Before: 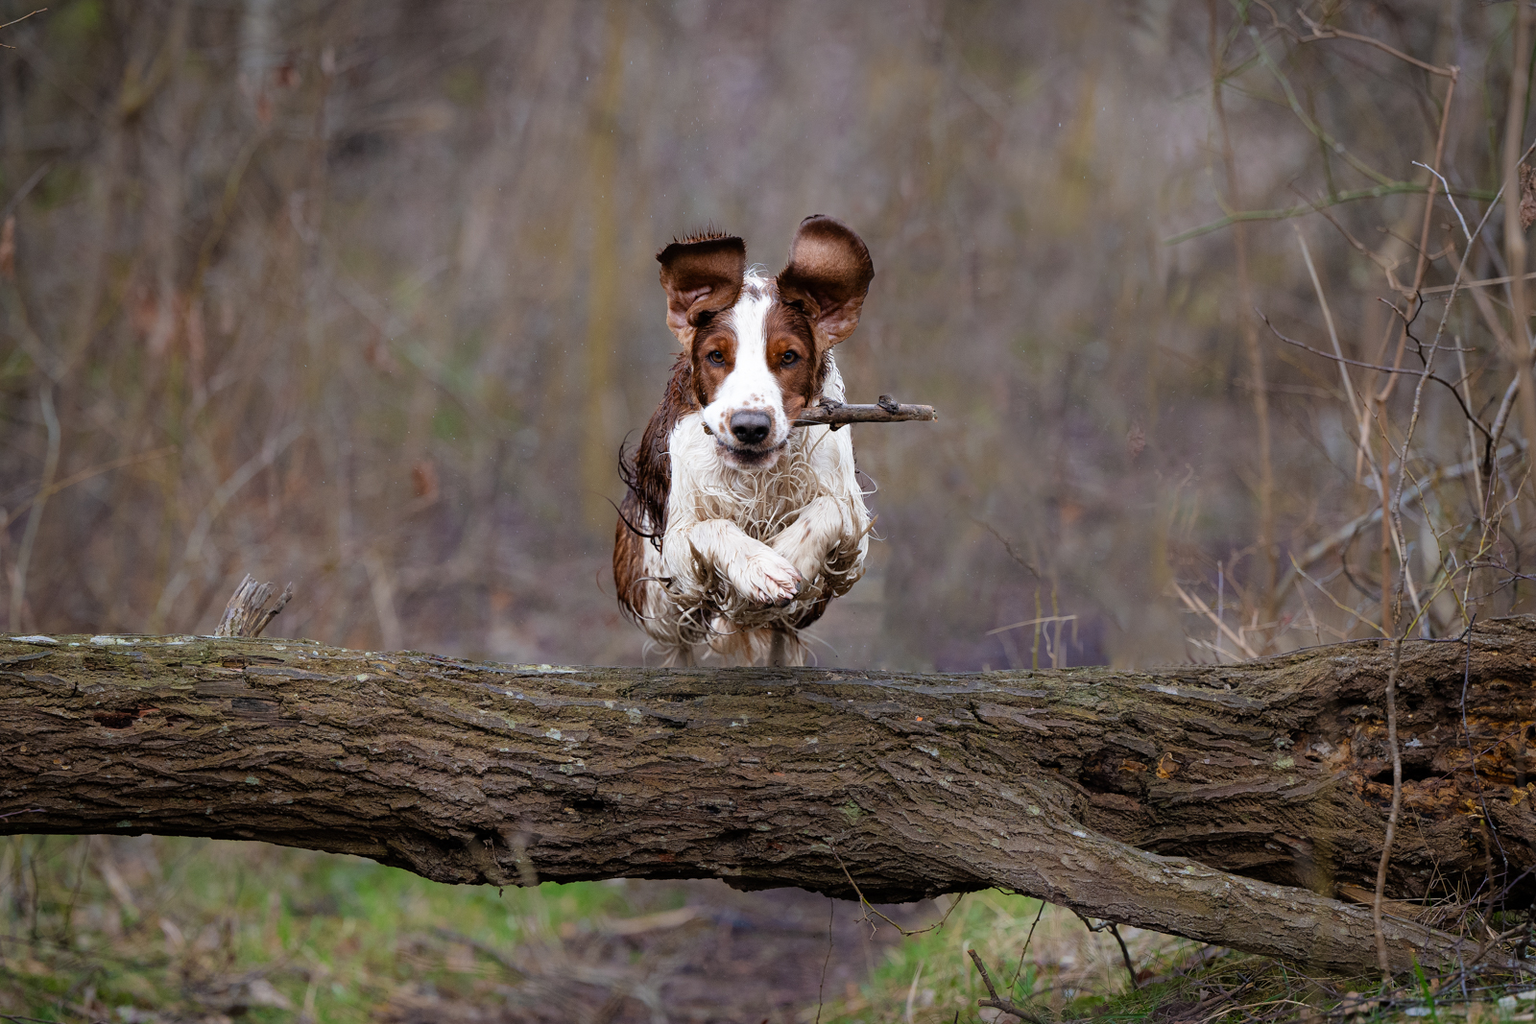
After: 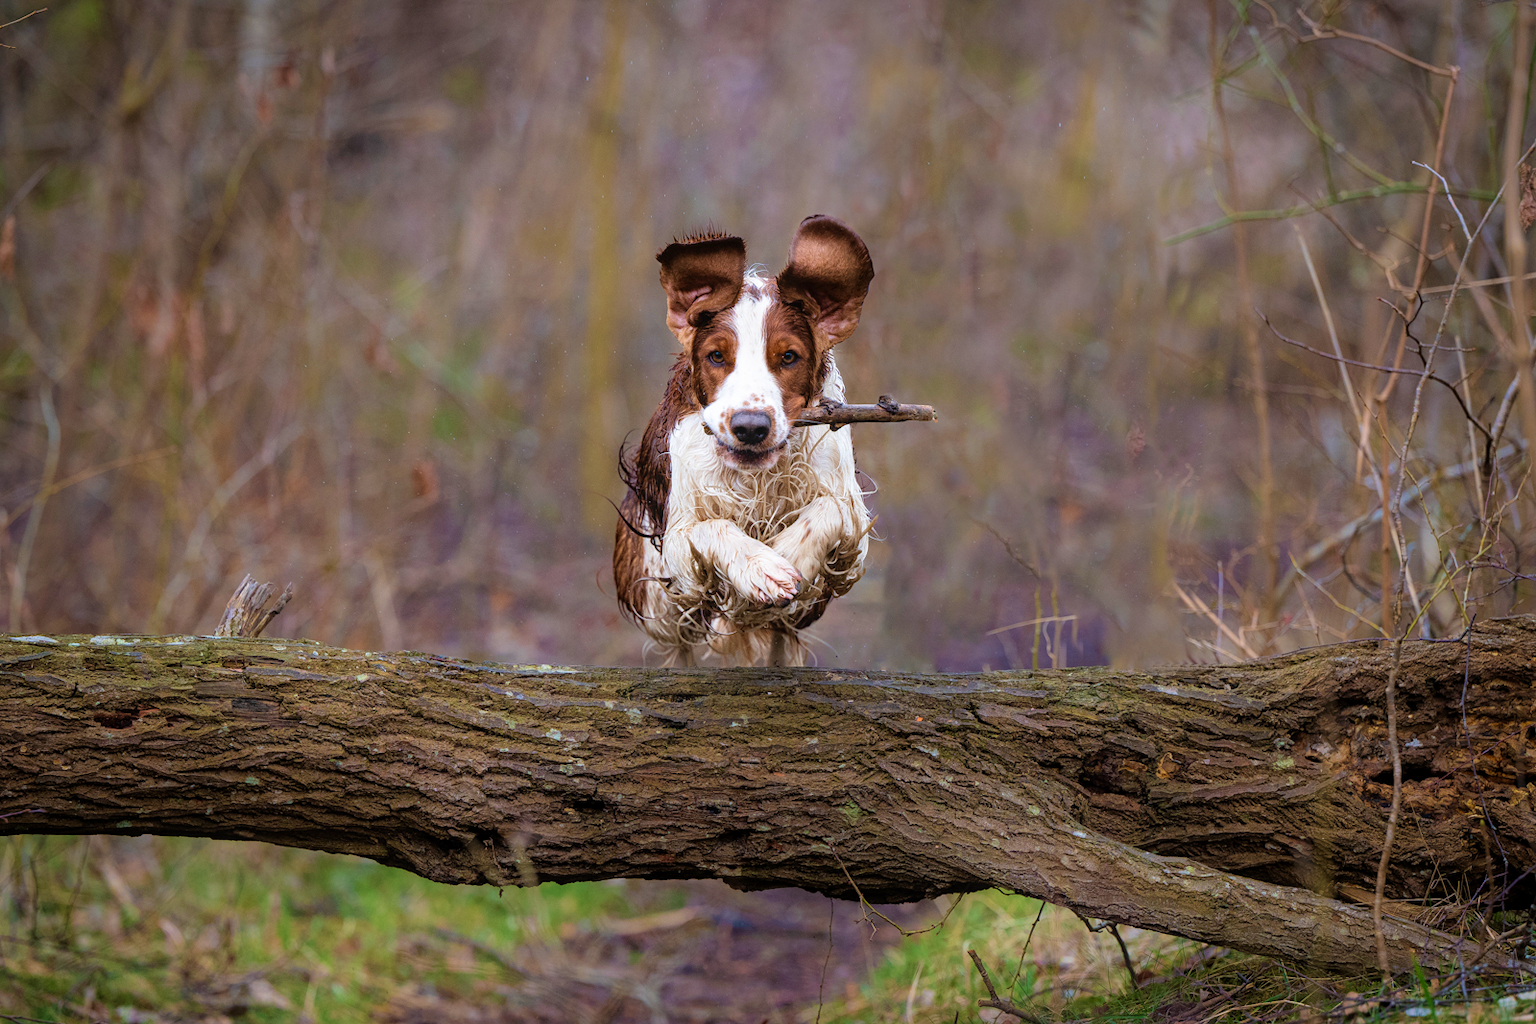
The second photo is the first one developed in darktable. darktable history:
exposure: exposure 0.132 EV, compensate highlight preservation false
velvia: strength 55.32%
local contrast: detail 110%
